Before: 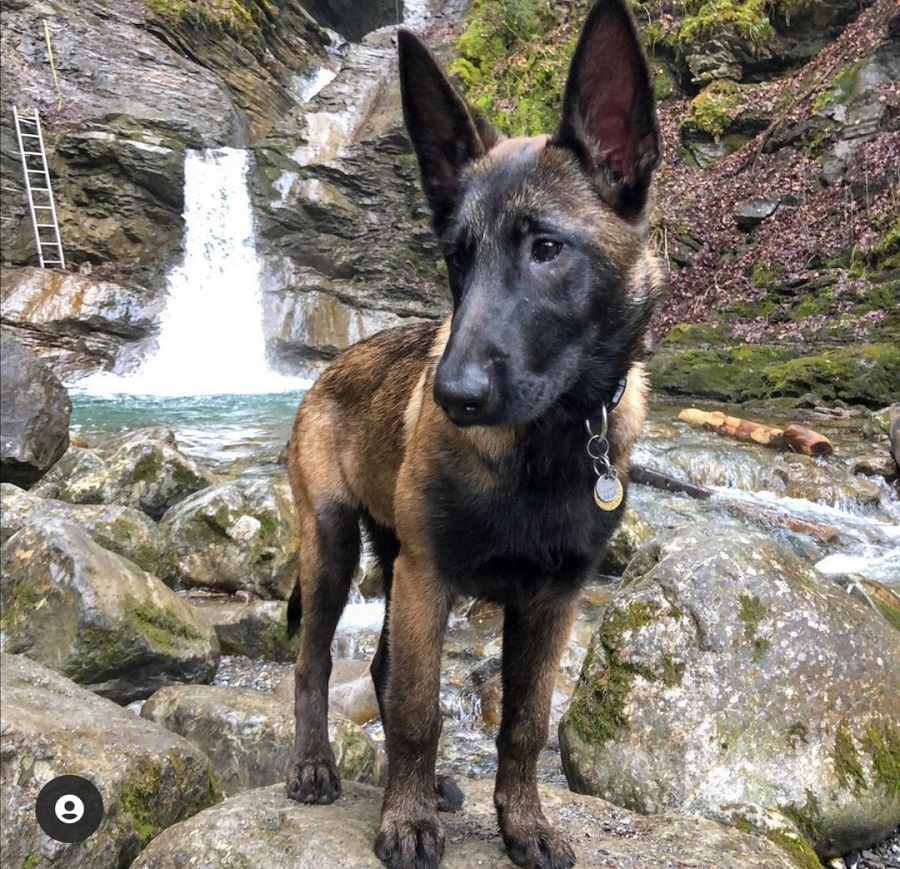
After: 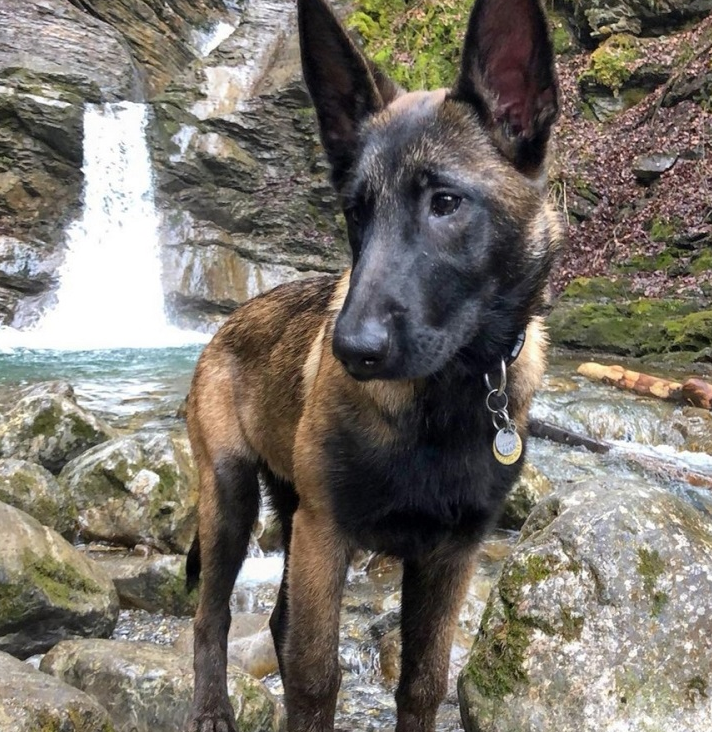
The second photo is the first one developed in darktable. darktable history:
crop: left 11.225%, top 5.381%, right 9.565%, bottom 10.314%
shadows and highlights: radius 264.75, soften with gaussian
